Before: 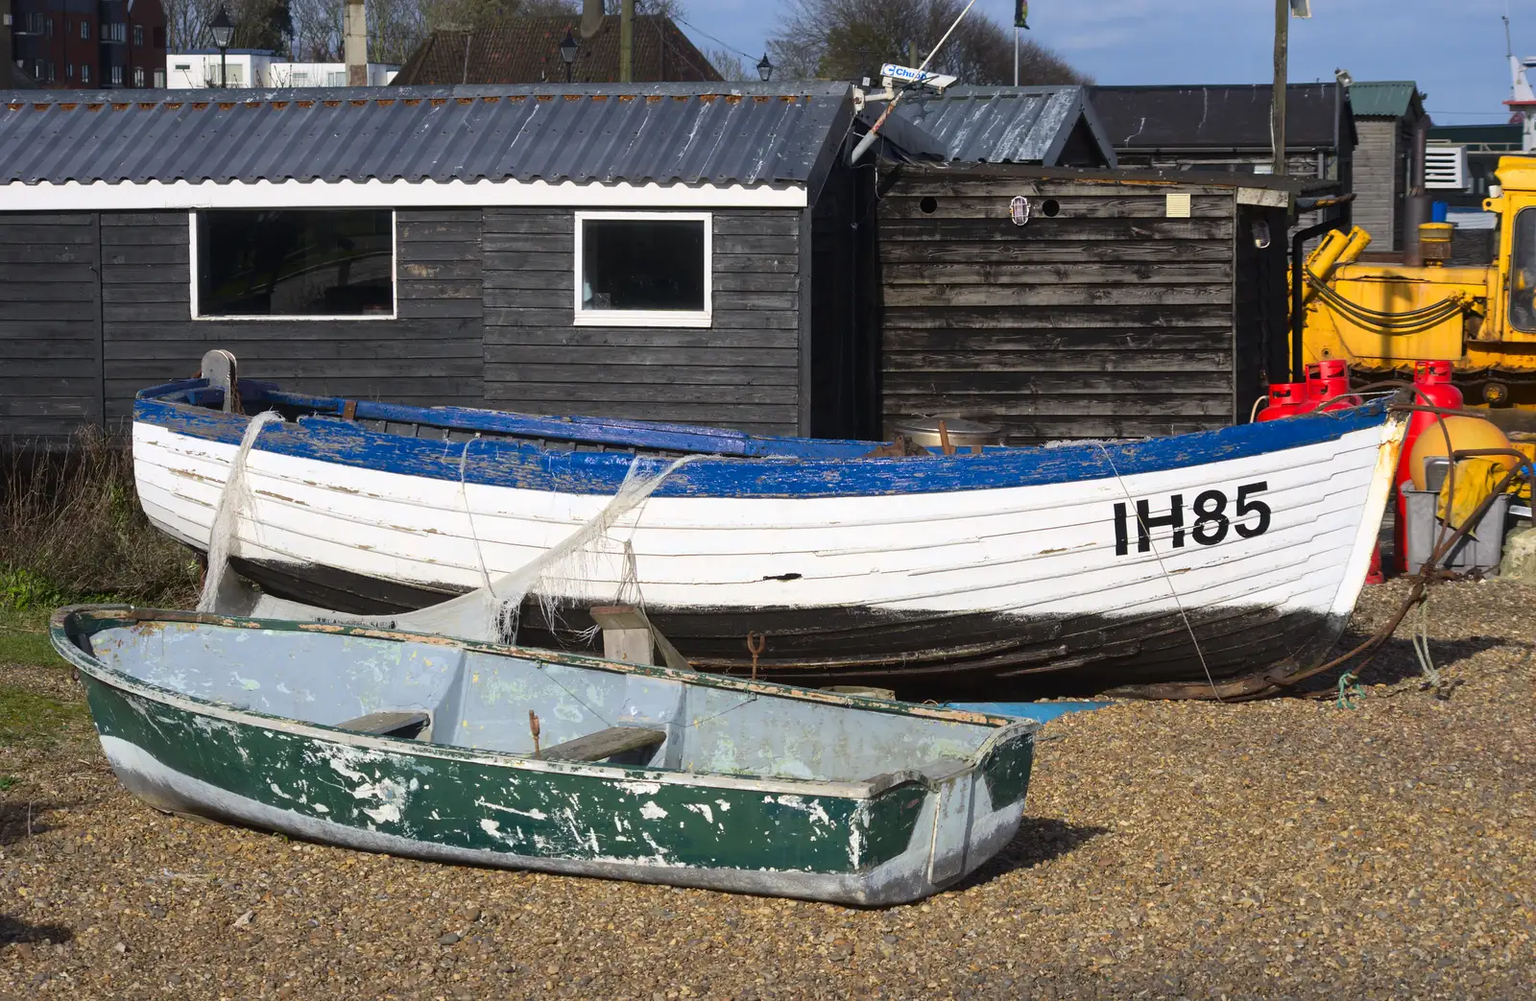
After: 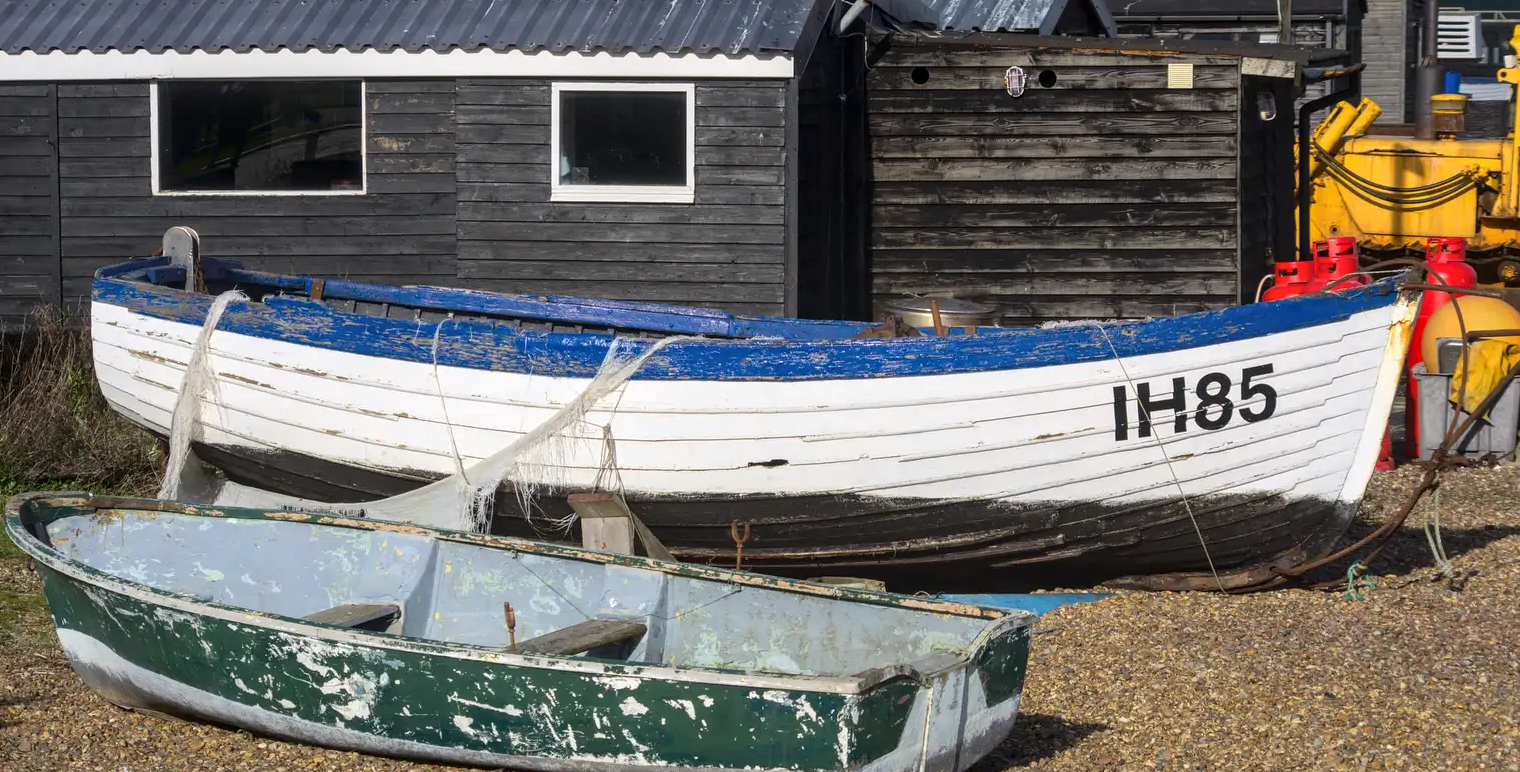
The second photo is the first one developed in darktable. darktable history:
local contrast: on, module defaults
crop and rotate: left 2.991%, top 13.302%, right 1.981%, bottom 12.636%
